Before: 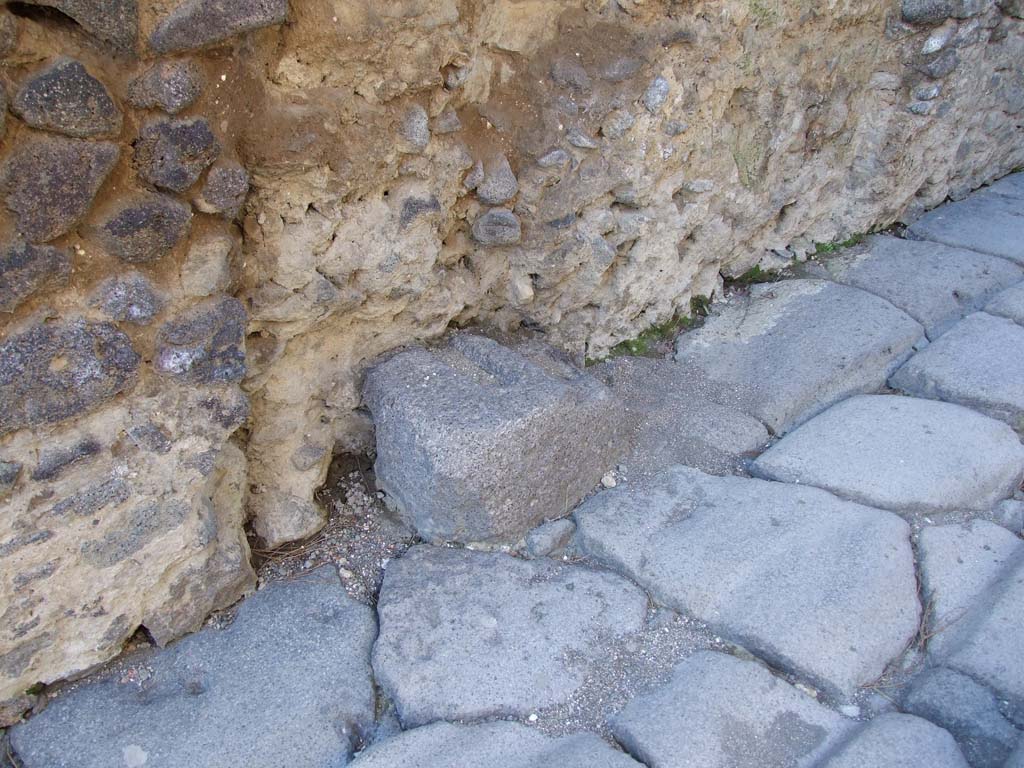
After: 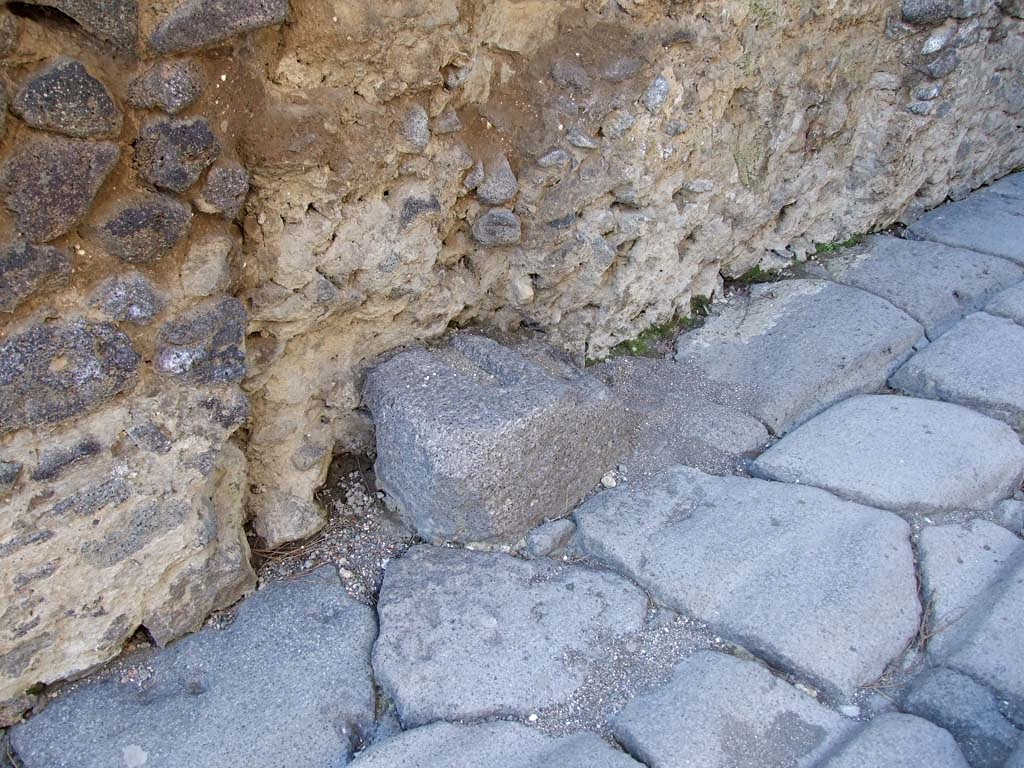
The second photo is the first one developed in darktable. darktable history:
contrast equalizer: y [[0.502, 0.505, 0.512, 0.529, 0.564, 0.588], [0.5 ×6], [0.502, 0.505, 0.512, 0.529, 0.564, 0.588], [0, 0.001, 0.001, 0.004, 0.008, 0.011], [0, 0.001, 0.001, 0.004, 0.008, 0.011]]
